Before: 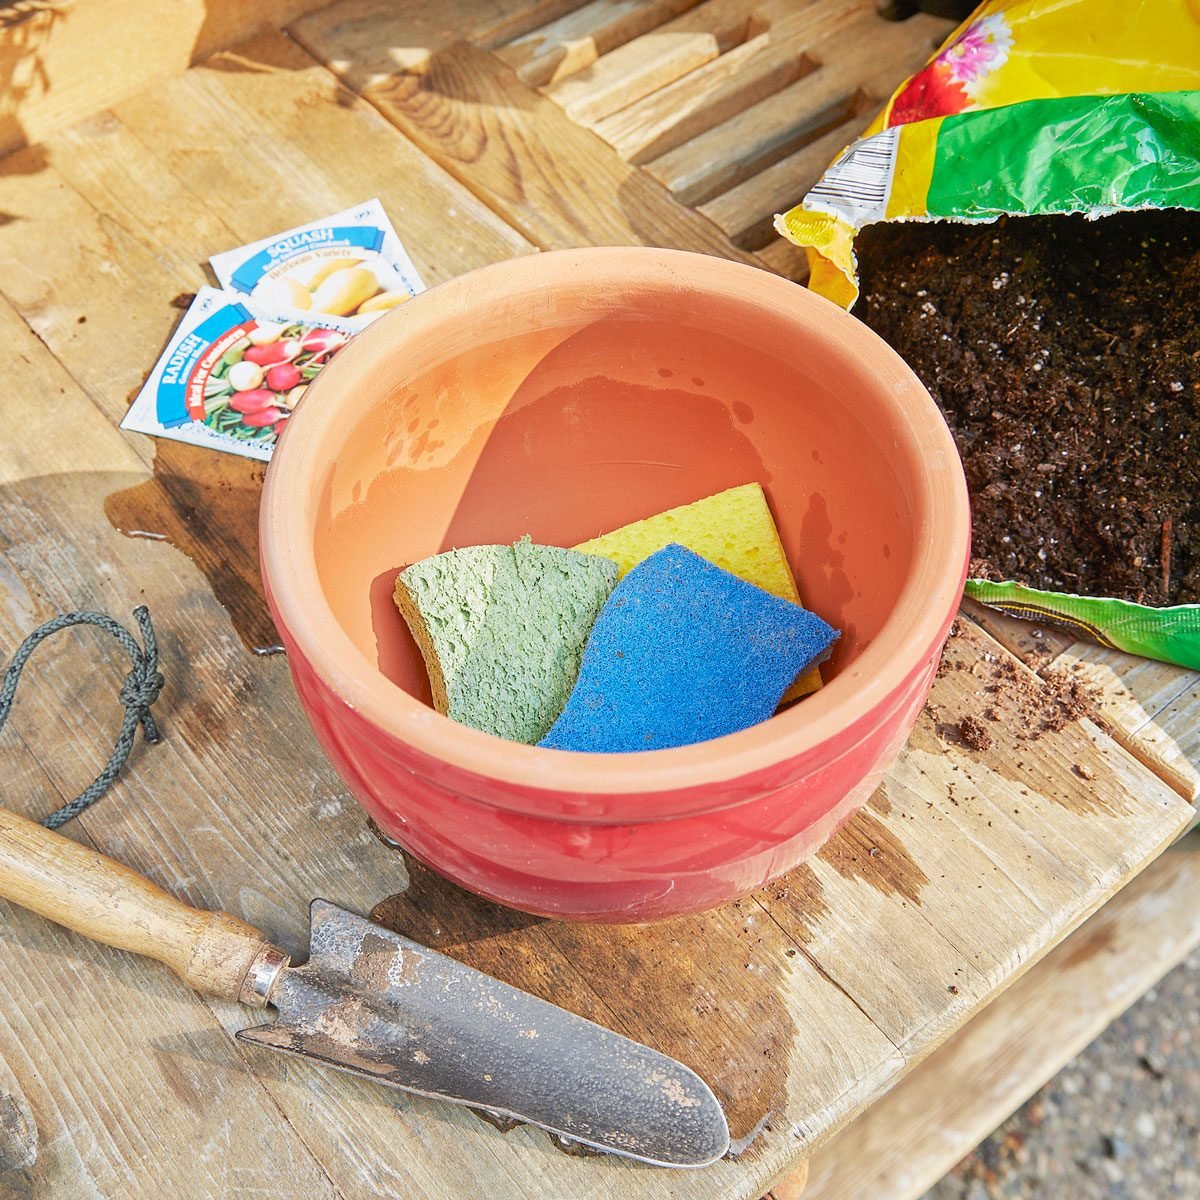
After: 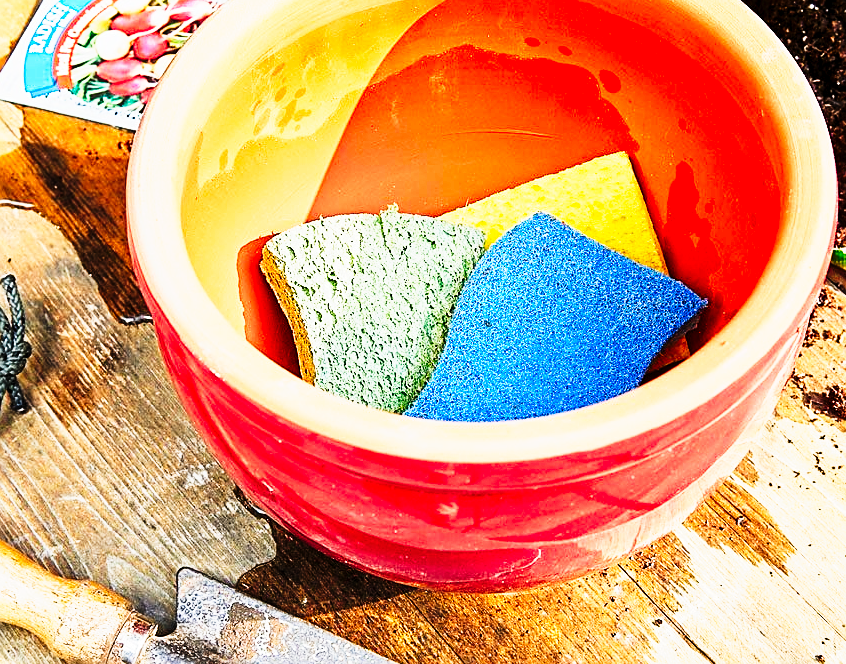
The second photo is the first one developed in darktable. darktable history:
sharpen: on, module defaults
crop: left 11.123%, top 27.61%, right 18.3%, bottom 17.034%
exposure: black level correction 0.009, compensate highlight preservation false
tone curve: curves: ch0 [(0, 0) (0.003, 0.001) (0.011, 0.005) (0.025, 0.01) (0.044, 0.016) (0.069, 0.019) (0.1, 0.024) (0.136, 0.03) (0.177, 0.045) (0.224, 0.071) (0.277, 0.122) (0.335, 0.202) (0.399, 0.326) (0.468, 0.471) (0.543, 0.638) (0.623, 0.798) (0.709, 0.913) (0.801, 0.97) (0.898, 0.983) (1, 1)], preserve colors none
